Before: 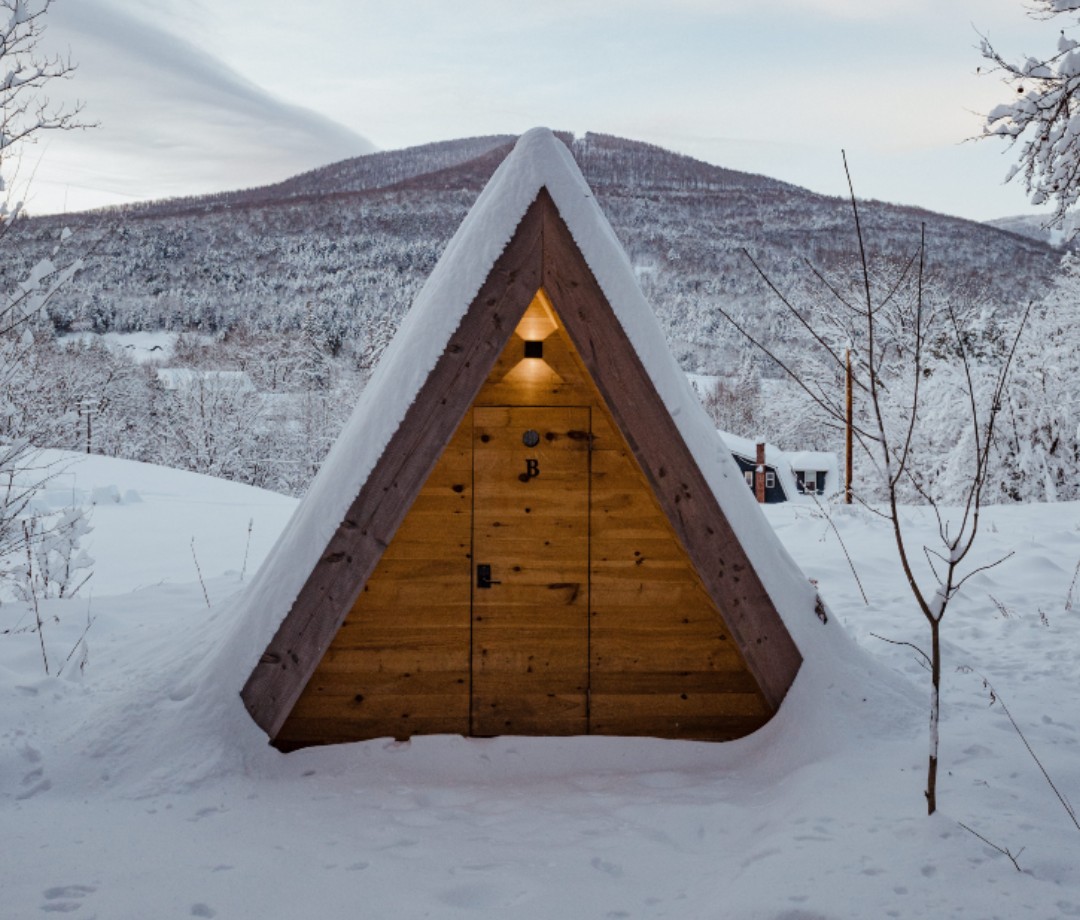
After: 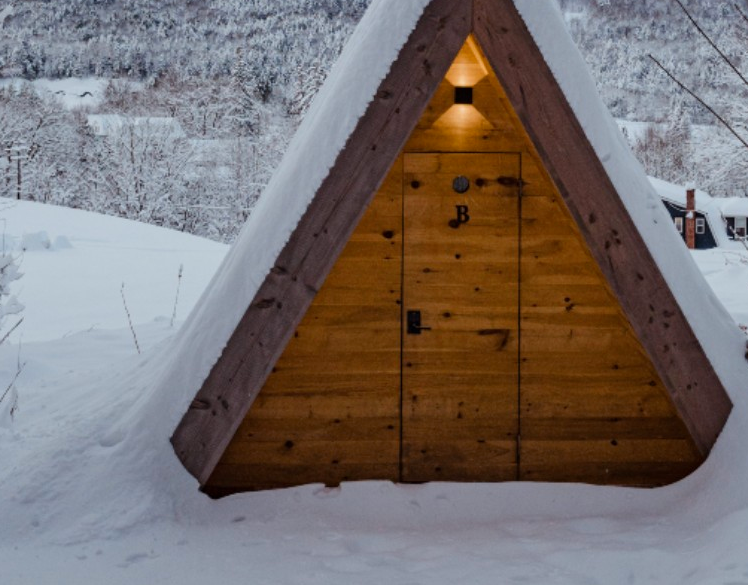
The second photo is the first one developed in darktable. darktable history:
contrast brightness saturation: saturation 0.1
crop: left 6.488%, top 27.668%, right 24.183%, bottom 8.656%
